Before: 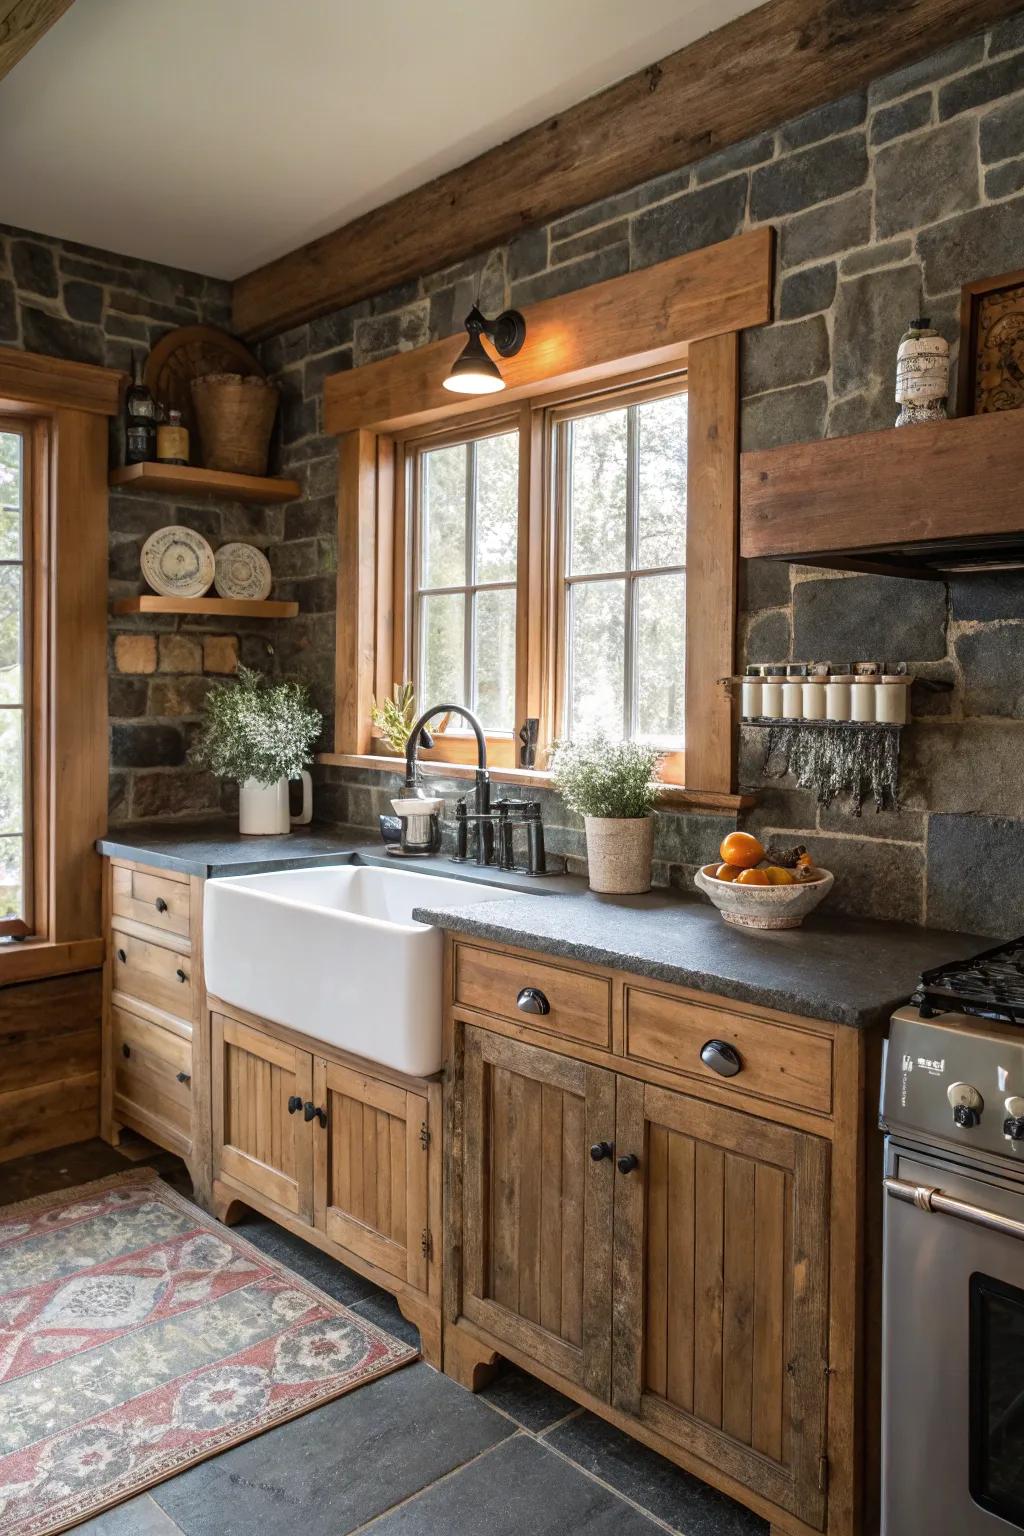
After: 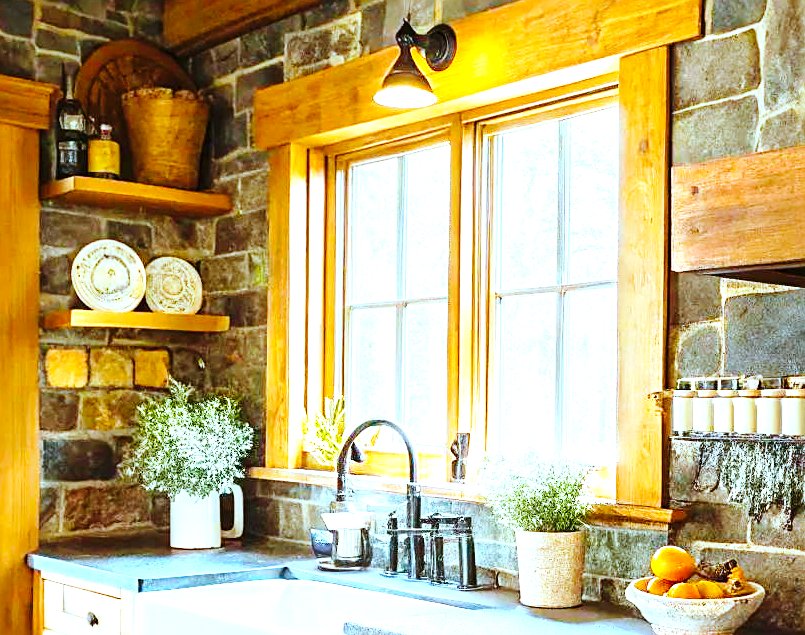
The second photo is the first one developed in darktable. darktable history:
sharpen: on, module defaults
color balance rgb: power › hue 311.63°, perceptual saturation grading › global saturation 39.648%, global vibrance 34.288%
base curve: curves: ch0 [(0, 0) (0.036, 0.025) (0.121, 0.166) (0.206, 0.329) (0.605, 0.79) (1, 1)], preserve colors none
crop: left 6.825%, top 18.653%, right 14.515%, bottom 39.943%
color correction: highlights a* -10.38, highlights b* -18.7
exposure: black level correction 0, exposure 1.689 EV, compensate exposure bias true, compensate highlight preservation false
